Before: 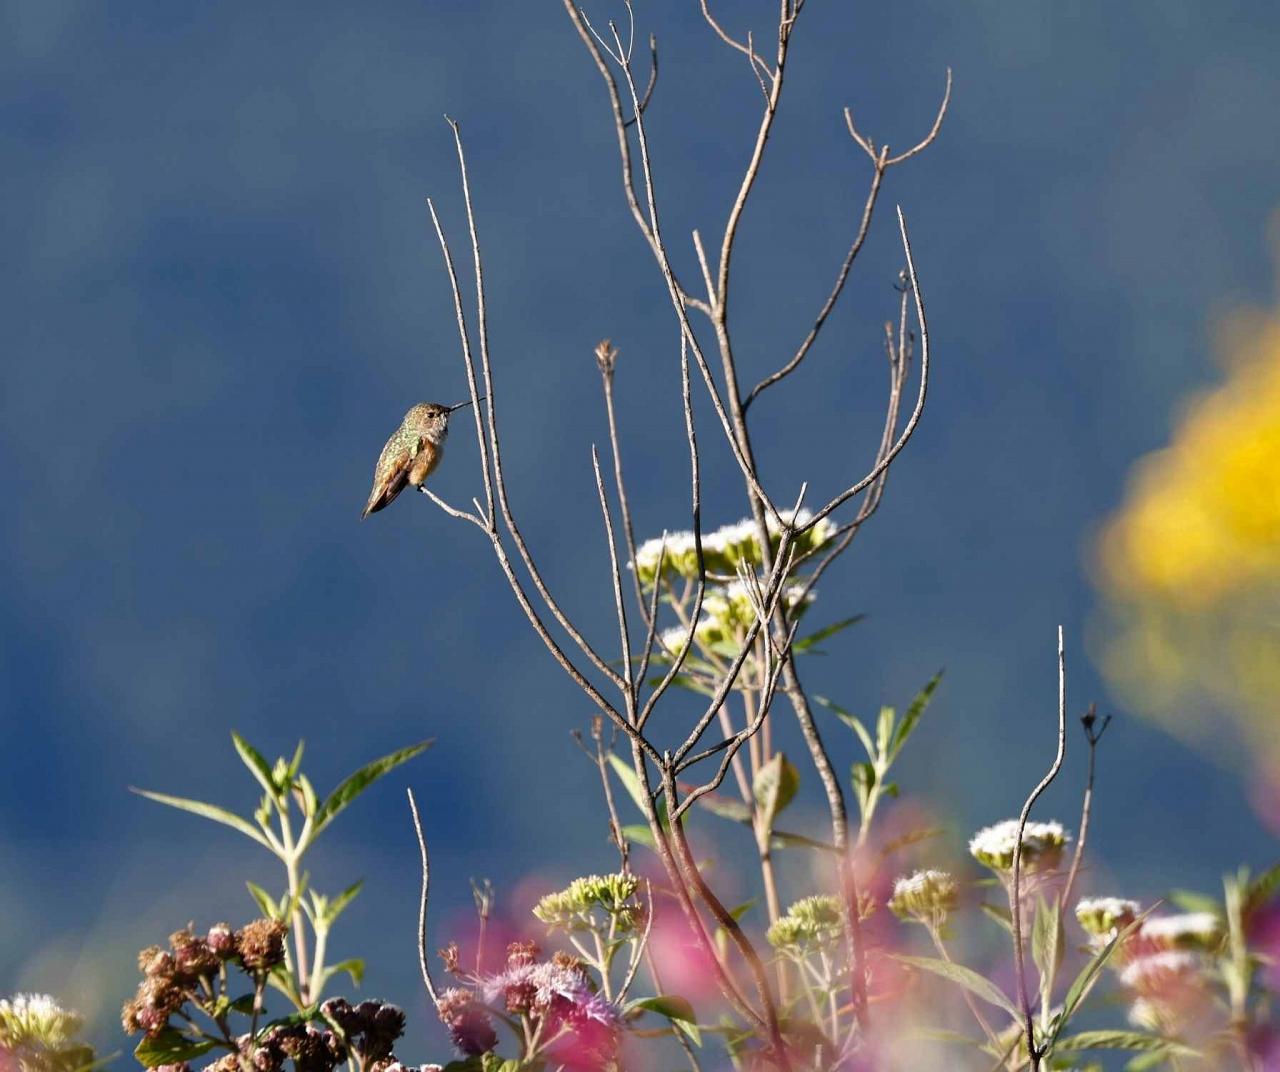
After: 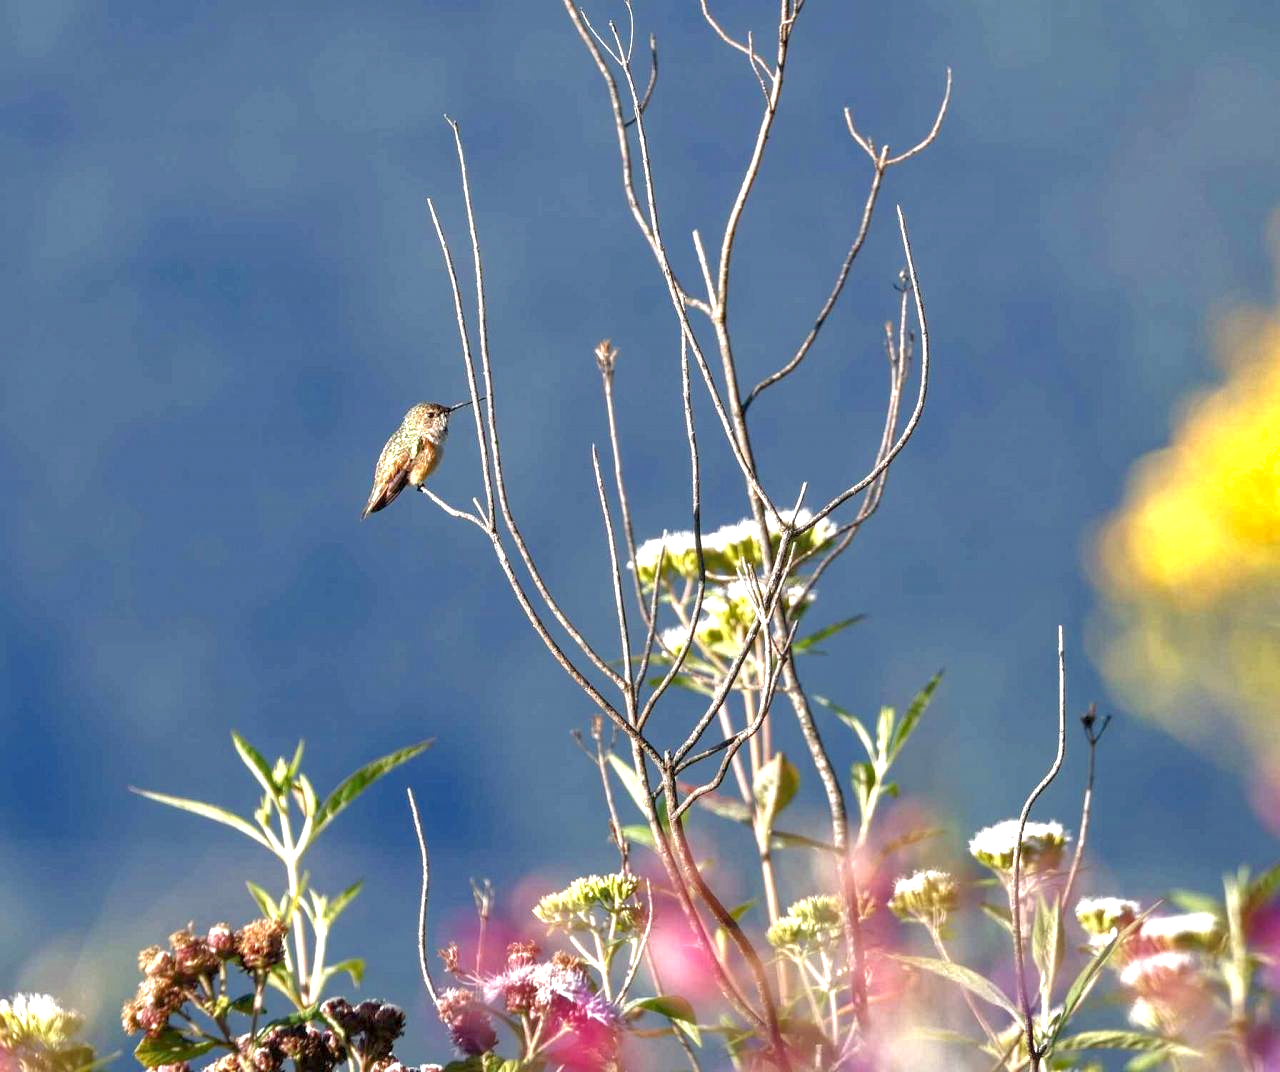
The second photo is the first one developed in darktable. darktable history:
shadows and highlights: shadows 20.89, highlights -37.3, soften with gaussian
tone equalizer: -8 EV 0.244 EV, -7 EV 0.448 EV, -6 EV 0.432 EV, -5 EV 0.279 EV, -3 EV -0.278 EV, -2 EV -0.444 EV, -1 EV -0.396 EV, +0 EV -0.237 EV, edges refinement/feathering 500, mask exposure compensation -1.57 EV, preserve details no
exposure: black level correction 0, exposure 1.096 EV, compensate highlight preservation false
local contrast: on, module defaults
